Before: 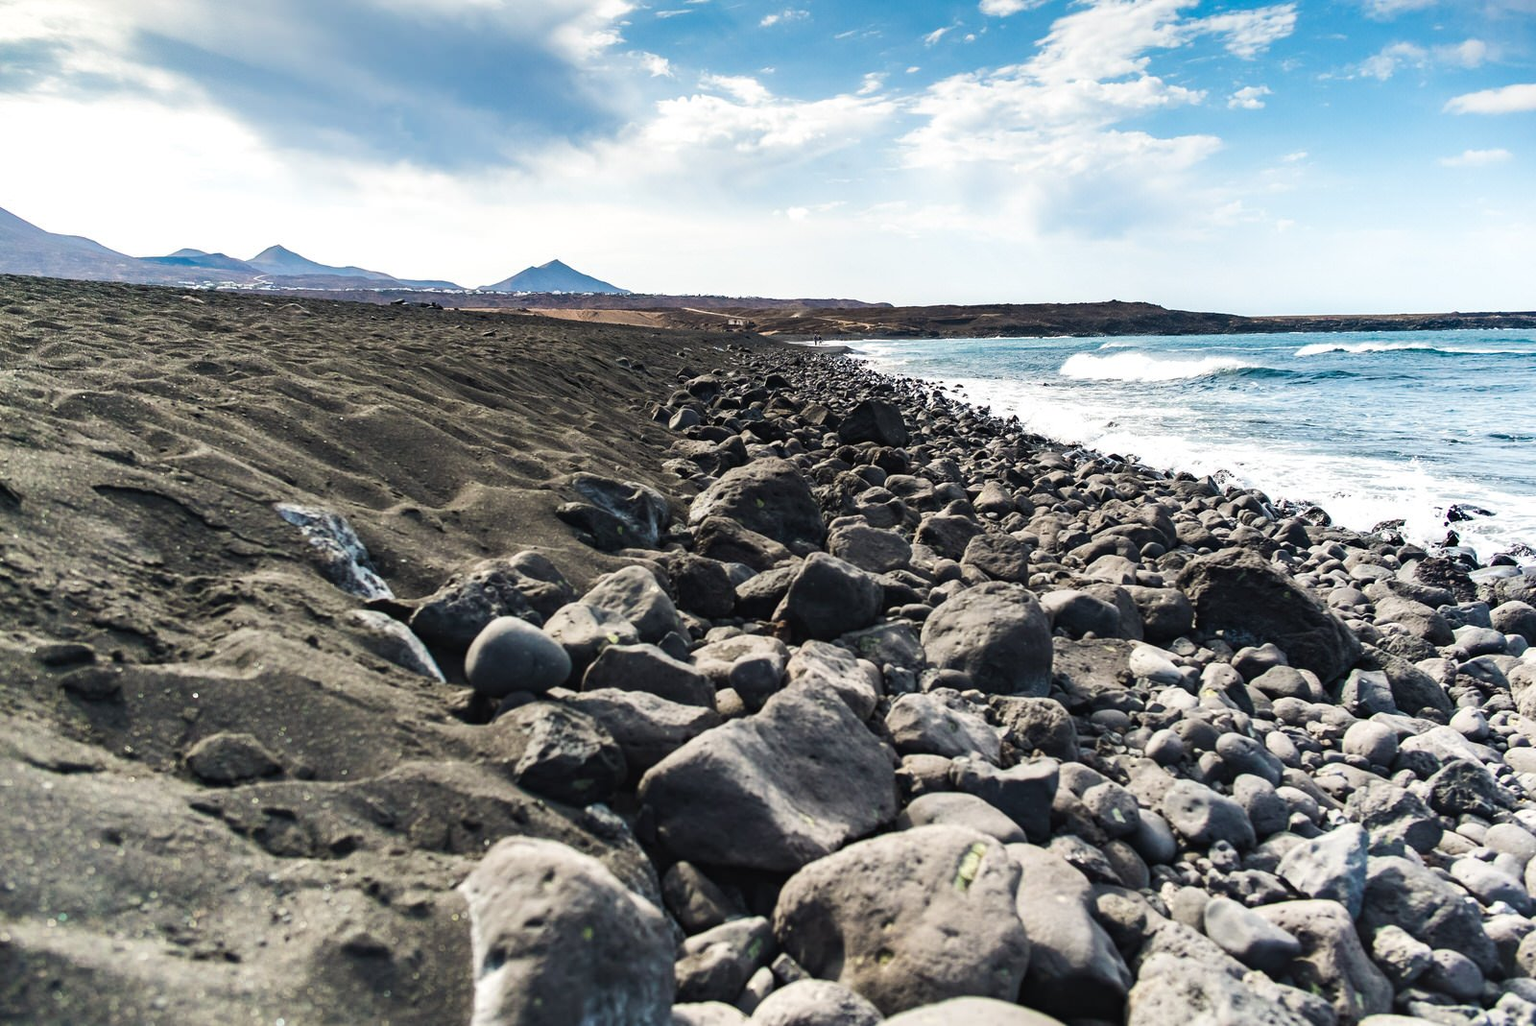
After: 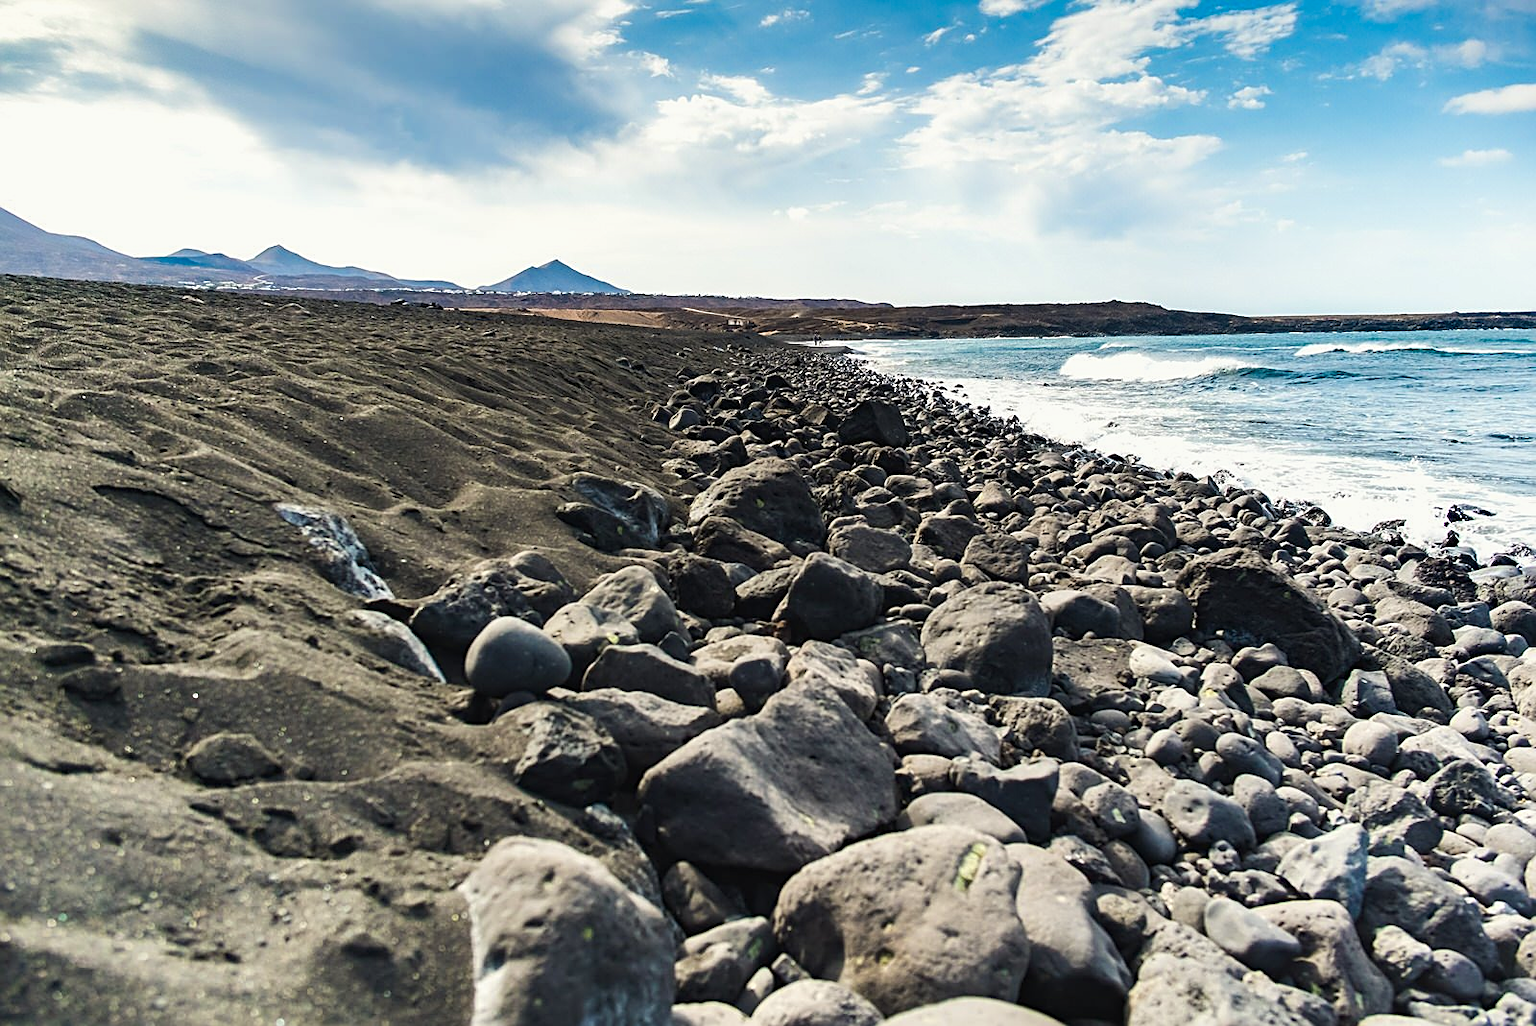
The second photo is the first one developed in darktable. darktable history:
color calibration: output R [0.994, 0.059, -0.119, 0], output G [-0.036, 1.09, -0.119, 0], output B [0.078, -0.108, 0.961, 0], illuminant same as pipeline (D50), adaptation XYZ, x 0.347, y 0.357, temperature 5014.71 K
sharpen: on, module defaults
